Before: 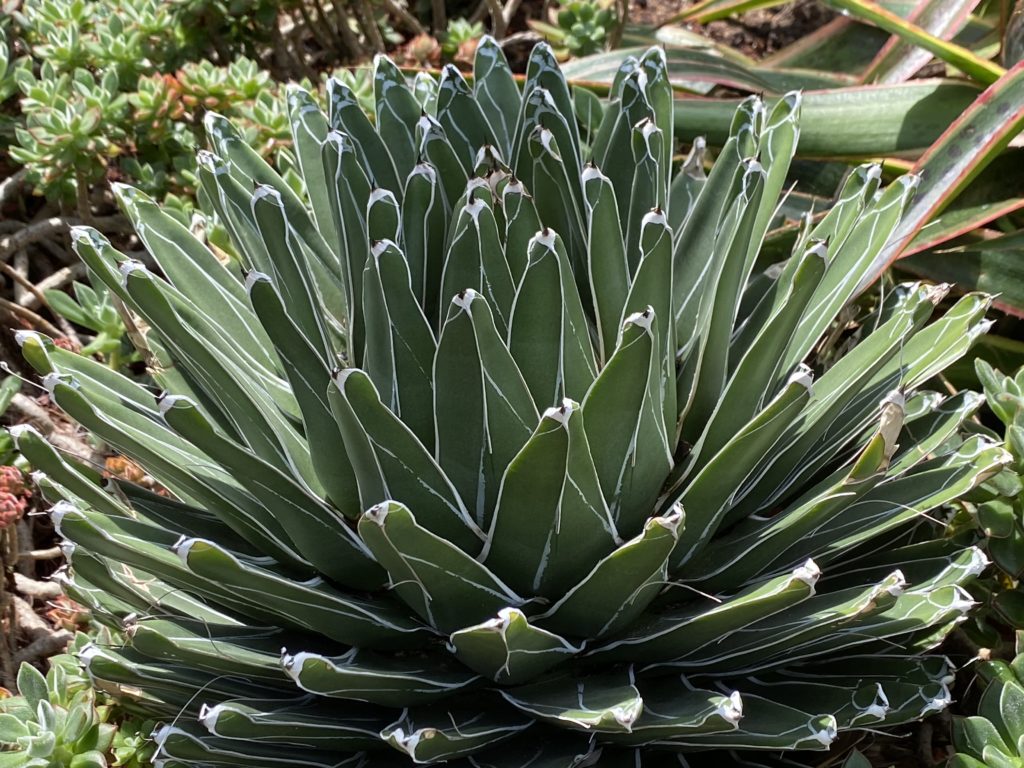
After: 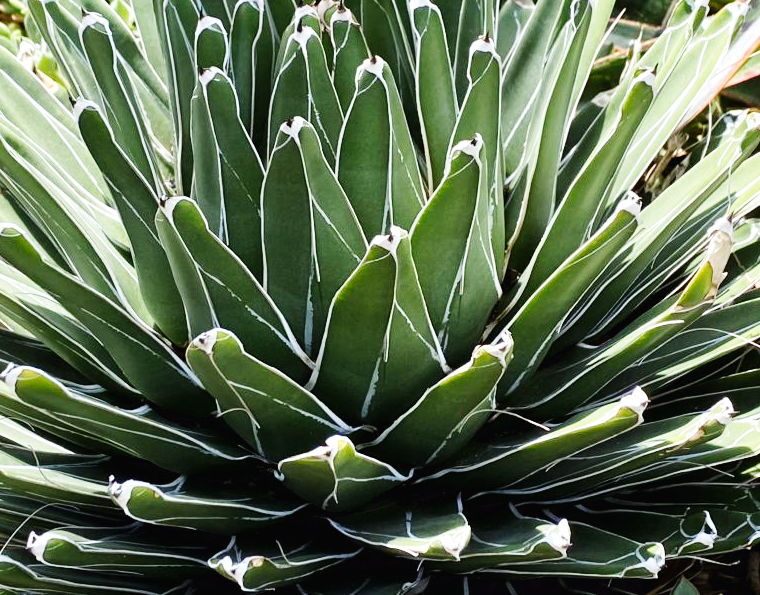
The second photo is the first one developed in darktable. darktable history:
base curve: curves: ch0 [(0, 0.003) (0.001, 0.002) (0.006, 0.004) (0.02, 0.022) (0.048, 0.086) (0.094, 0.234) (0.162, 0.431) (0.258, 0.629) (0.385, 0.8) (0.548, 0.918) (0.751, 0.988) (1, 1)], preserve colors none
crop: left 16.872%, top 22.52%, right 8.866%
